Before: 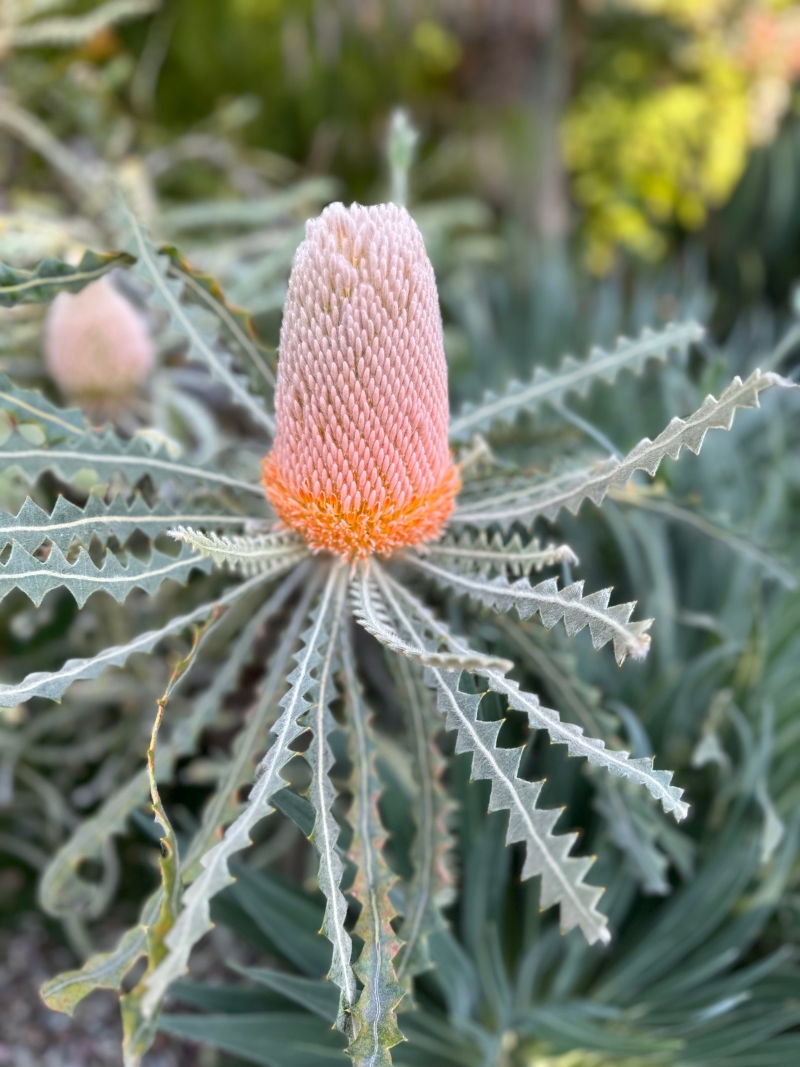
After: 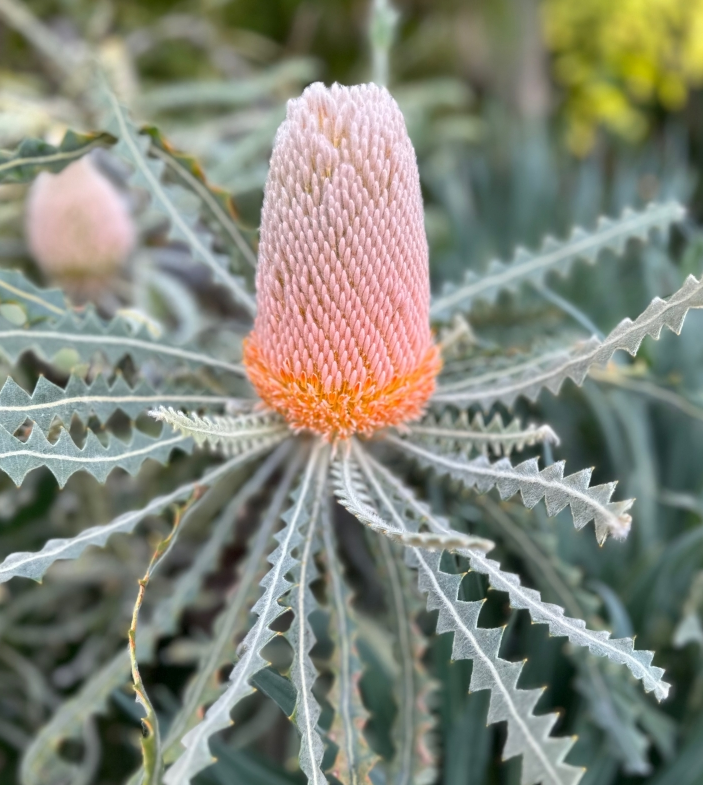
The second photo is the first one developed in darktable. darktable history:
crop and rotate: left 2.425%, top 11.305%, right 9.6%, bottom 15.08%
exposure: exposure 0 EV, compensate highlight preservation false
